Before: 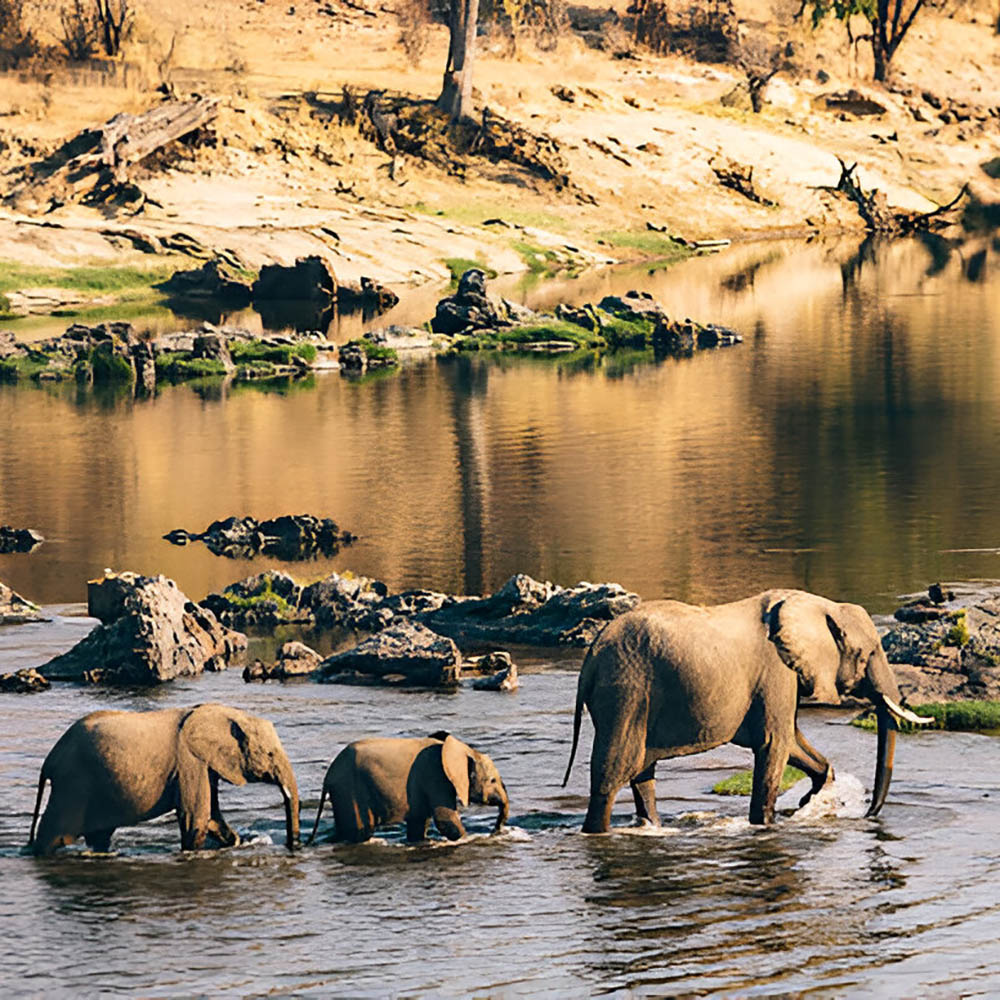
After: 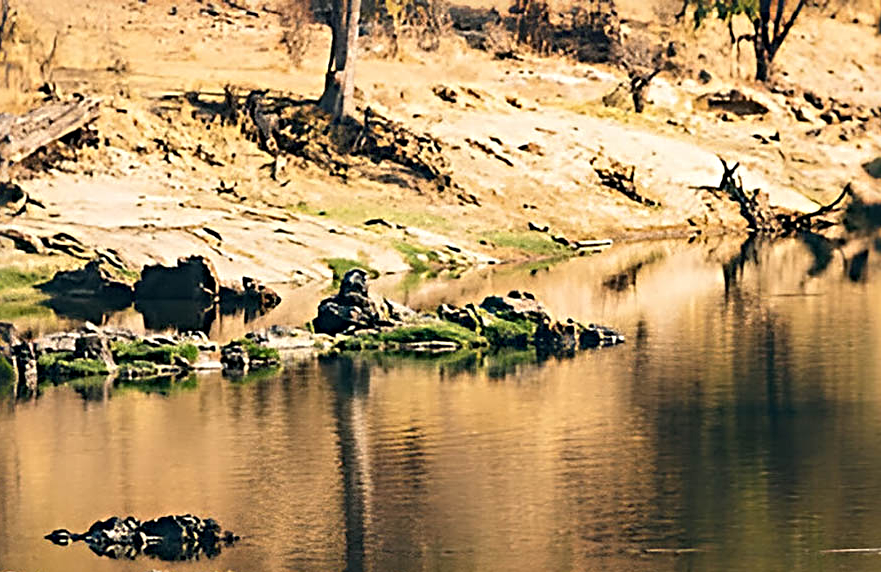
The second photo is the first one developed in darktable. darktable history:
crop and rotate: left 11.812%, bottom 42.776%
sharpen: radius 4.883
